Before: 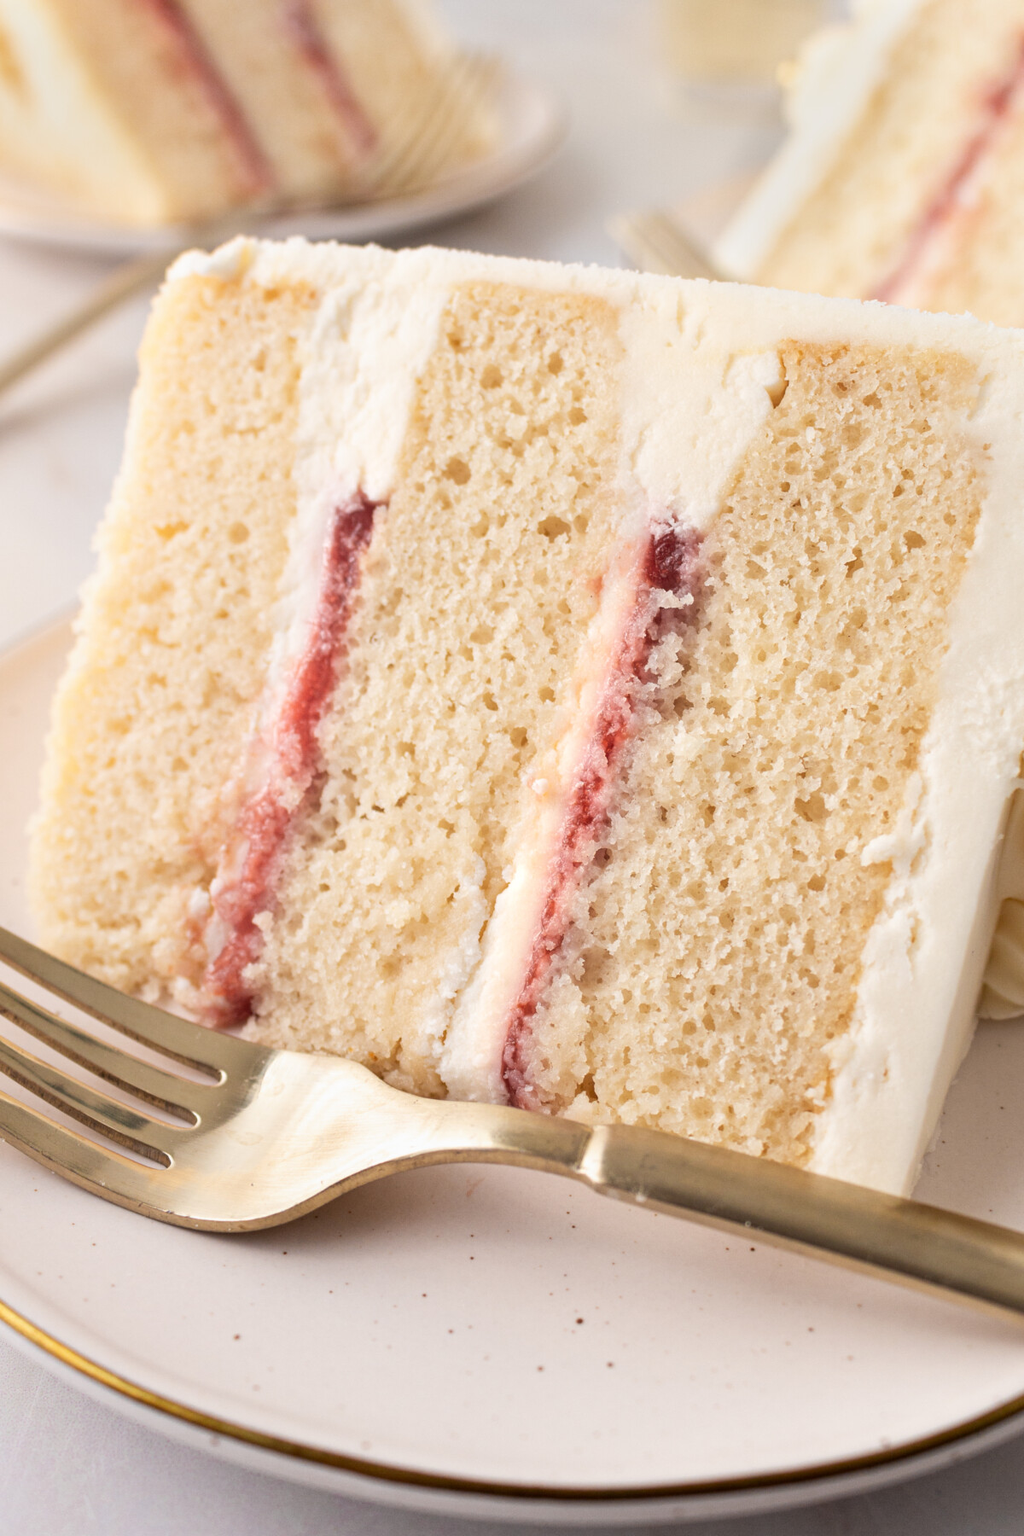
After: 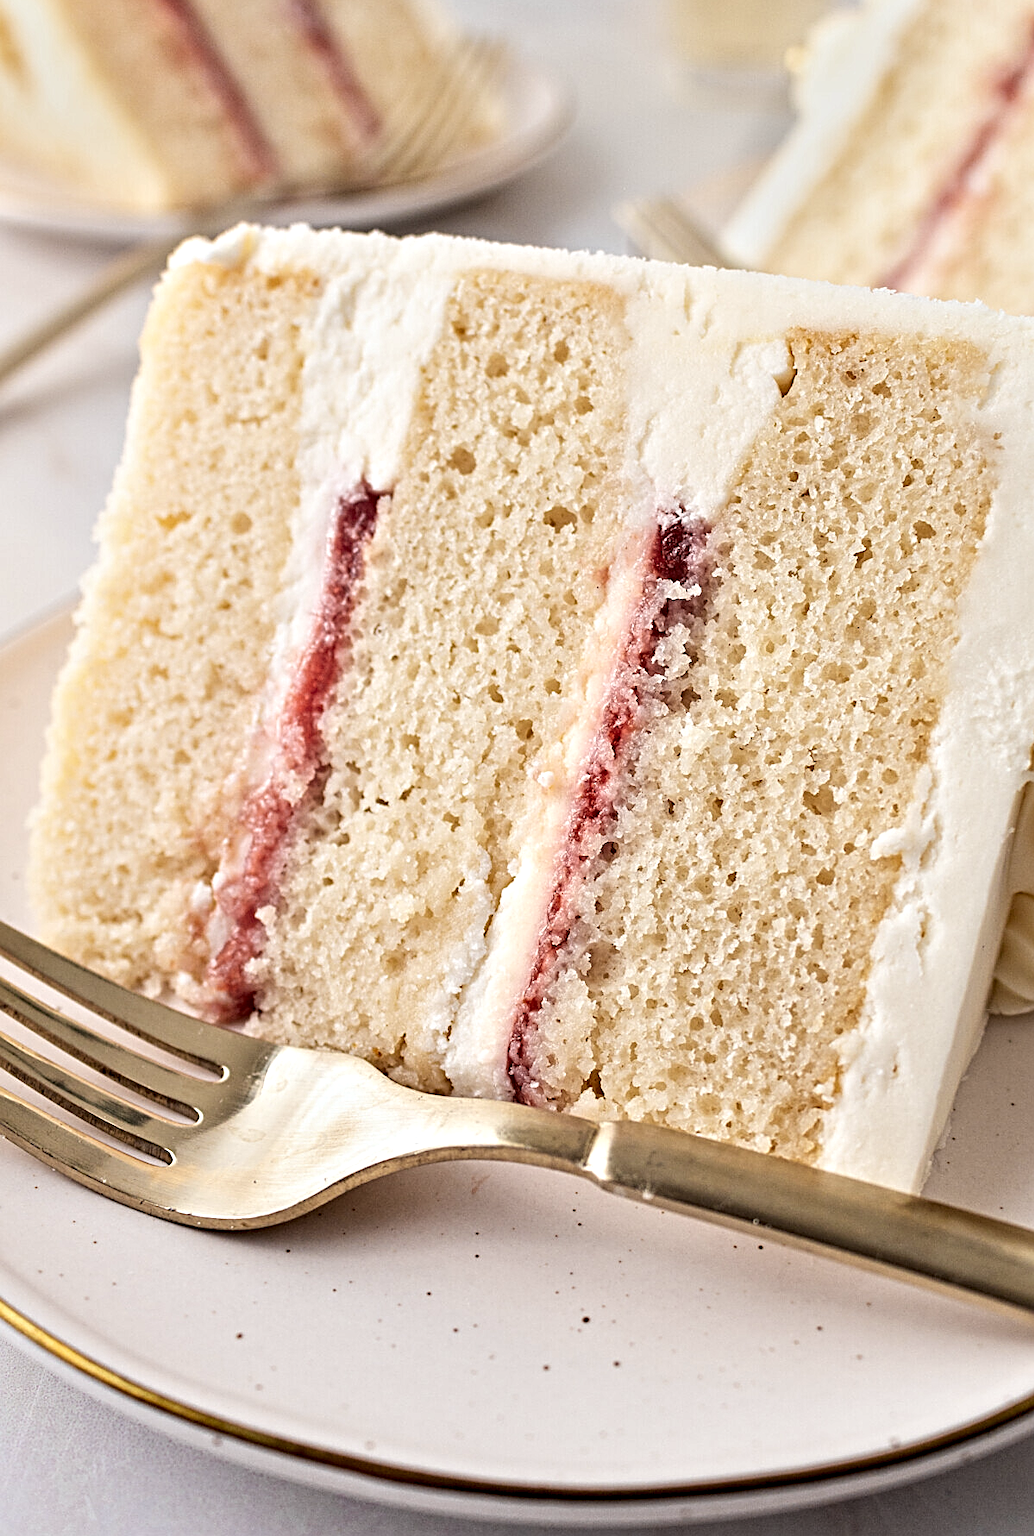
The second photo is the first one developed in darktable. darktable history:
contrast equalizer: octaves 7, y [[0.5, 0.542, 0.583, 0.625, 0.667, 0.708], [0.5 ×6], [0.5 ×6], [0 ×6], [0 ×6]]
crop: top 1.049%, right 0.001%
white balance: red 0.986, blue 1.01
sharpen: on, module defaults
